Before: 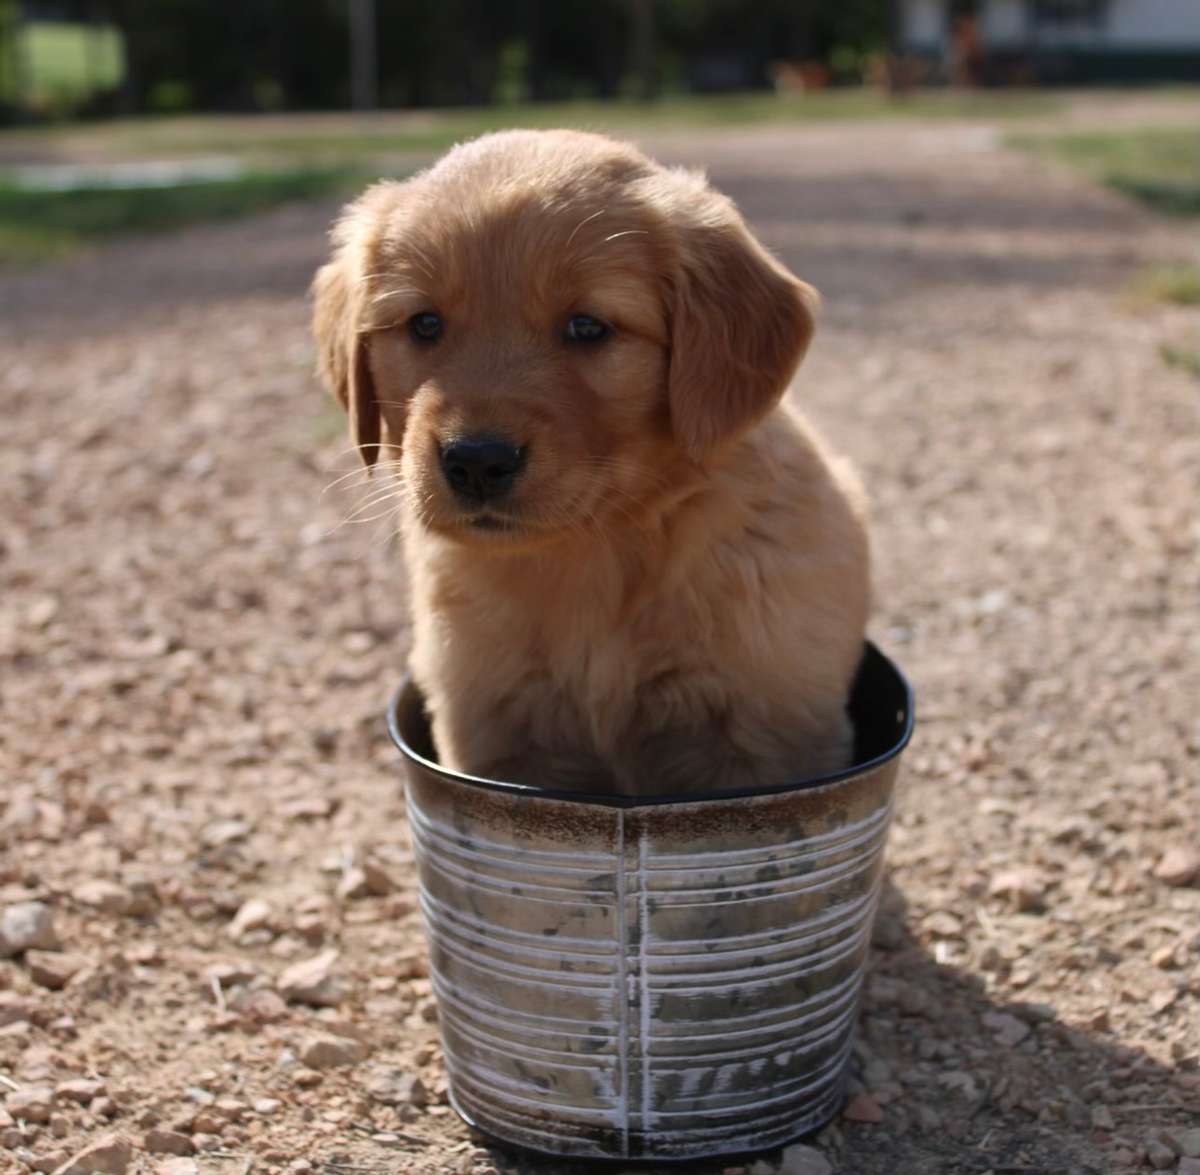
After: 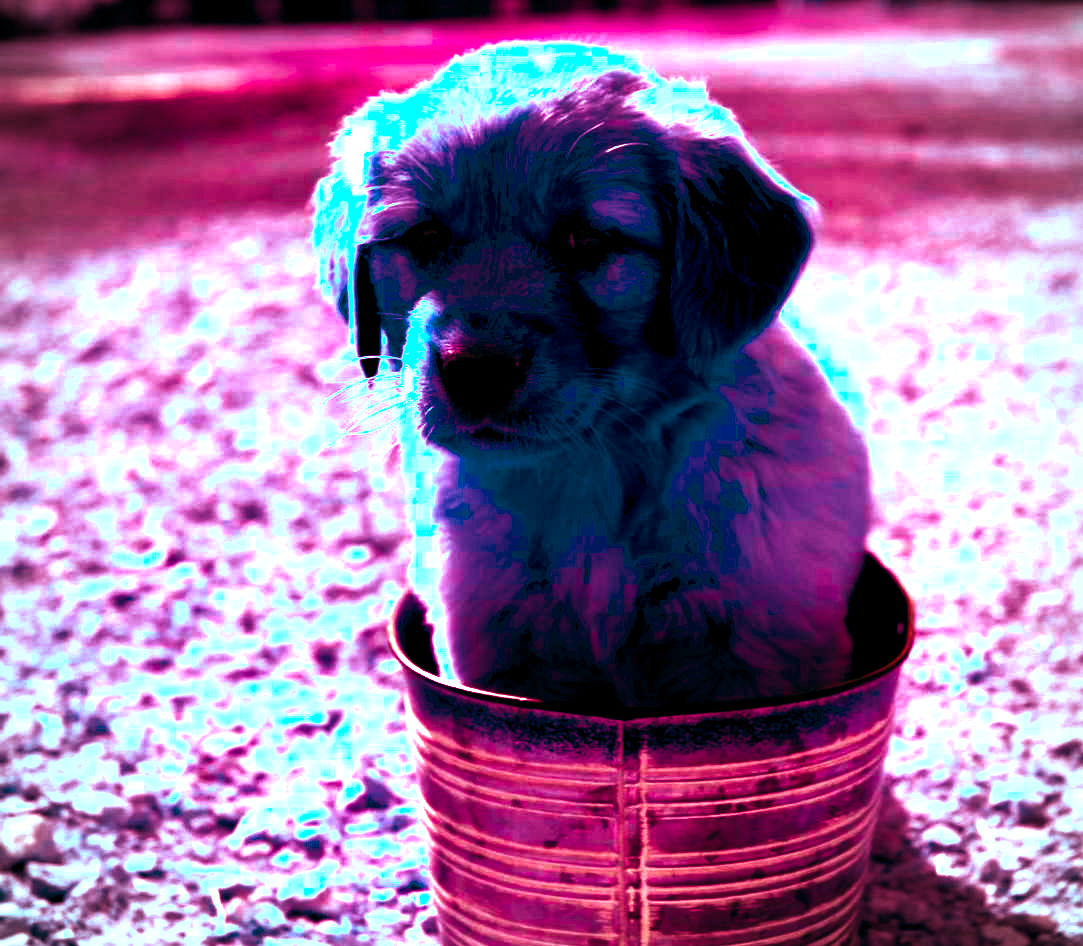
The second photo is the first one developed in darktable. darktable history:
exposure: black level correction 0, exposure 1.1 EV, compensate exposure bias true, compensate highlight preservation false
color balance rgb: shadows lift › luminance -18.76%, shadows lift › chroma 35.44%, power › luminance -3.76%, power › hue 142.17°, highlights gain › chroma 7.5%, highlights gain › hue 184.75°, global offset › luminance -0.52%, global offset › chroma 0.91%, global offset › hue 173.36°, shadows fall-off 300%, white fulcrum 2 EV, highlights fall-off 300%, linear chroma grading › shadows 17.19%, linear chroma grading › highlights 61.12%, linear chroma grading › global chroma 50%, hue shift -150.52°, perceptual brilliance grading › global brilliance 12%, mask middle-gray fulcrum 100%, contrast gray fulcrum 38.43%, contrast 35.15%, saturation formula JzAzBz (2021)
crop: top 7.49%, right 9.717%, bottom 11.943%
vignetting: on, module defaults
white balance: red 1, blue 1
